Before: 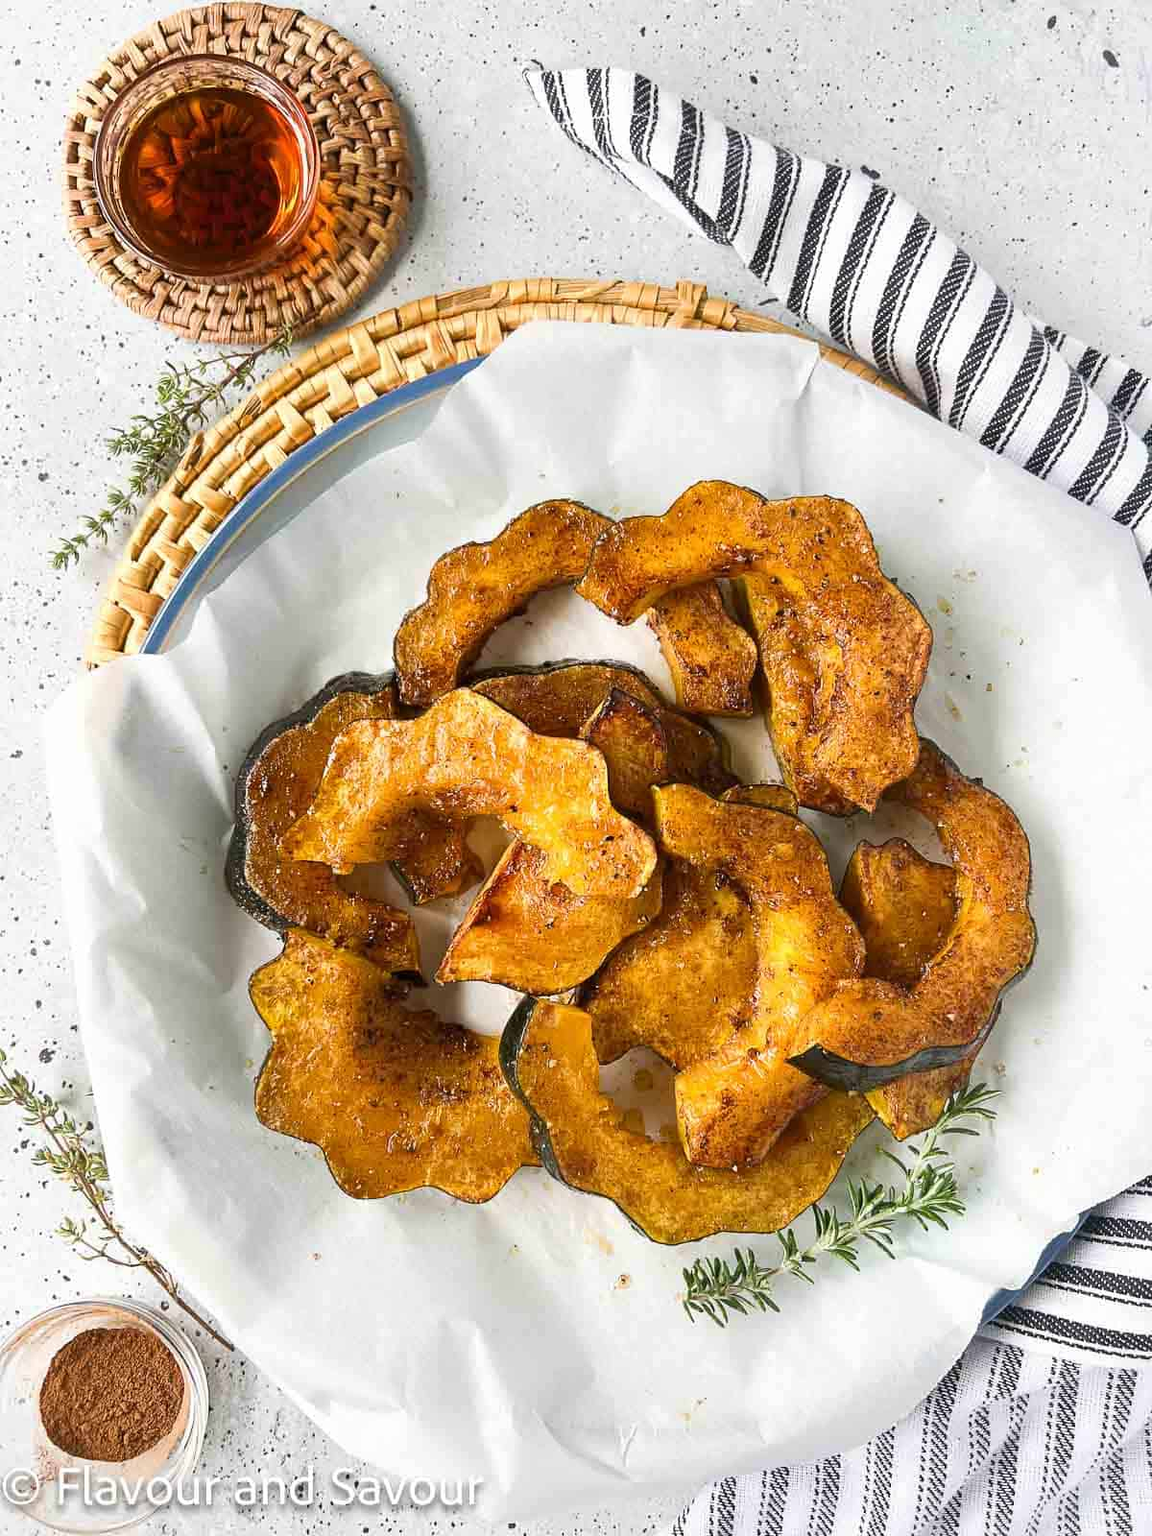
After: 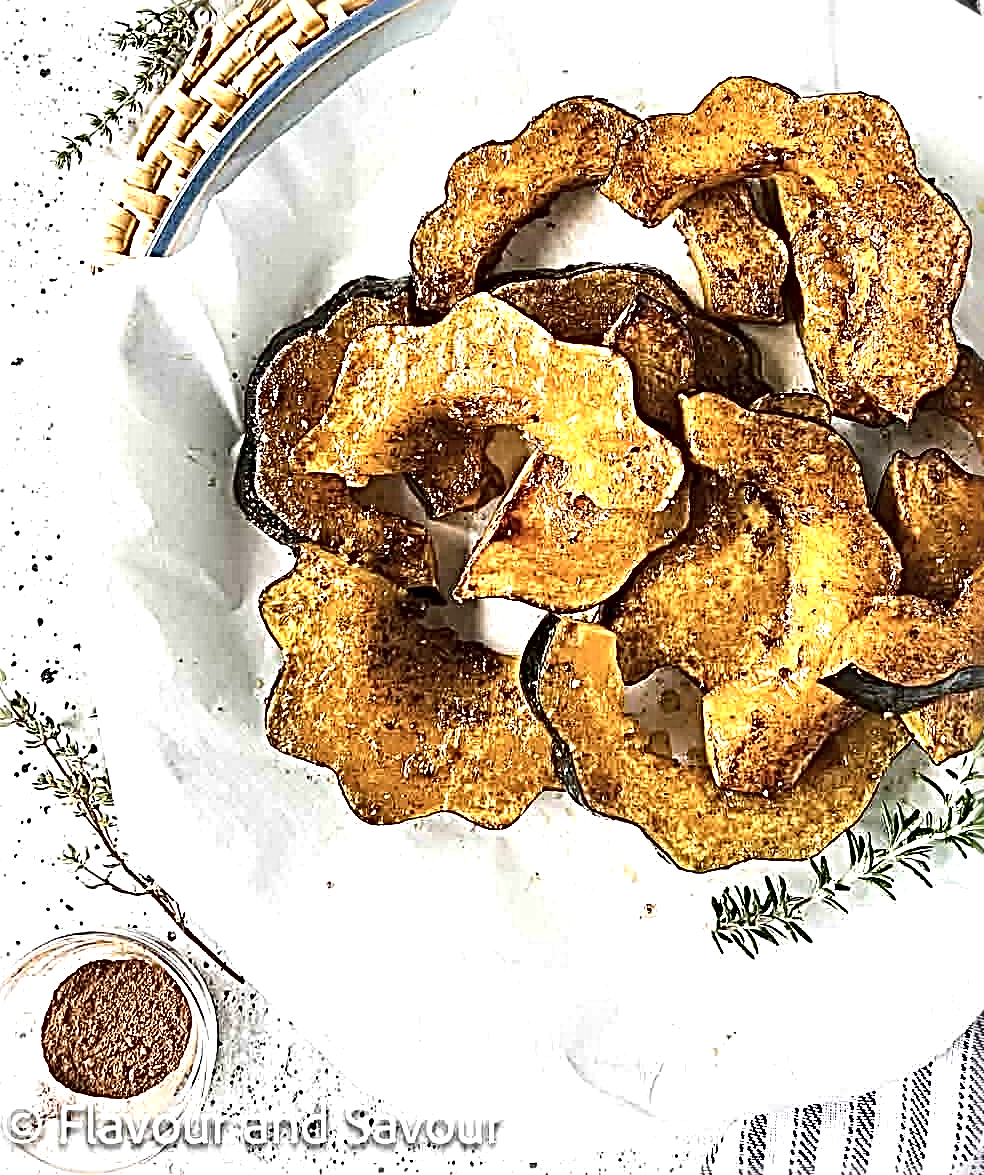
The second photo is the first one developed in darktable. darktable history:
contrast brightness saturation: saturation -0.17
crop: top 26.531%, right 17.959%
white balance: emerald 1
sharpen: radius 4.001, amount 2
tone equalizer: -8 EV -0.75 EV, -7 EV -0.7 EV, -6 EV -0.6 EV, -5 EV -0.4 EV, -3 EV 0.4 EV, -2 EV 0.6 EV, -1 EV 0.7 EV, +0 EV 0.75 EV, edges refinement/feathering 500, mask exposure compensation -1.57 EV, preserve details no
